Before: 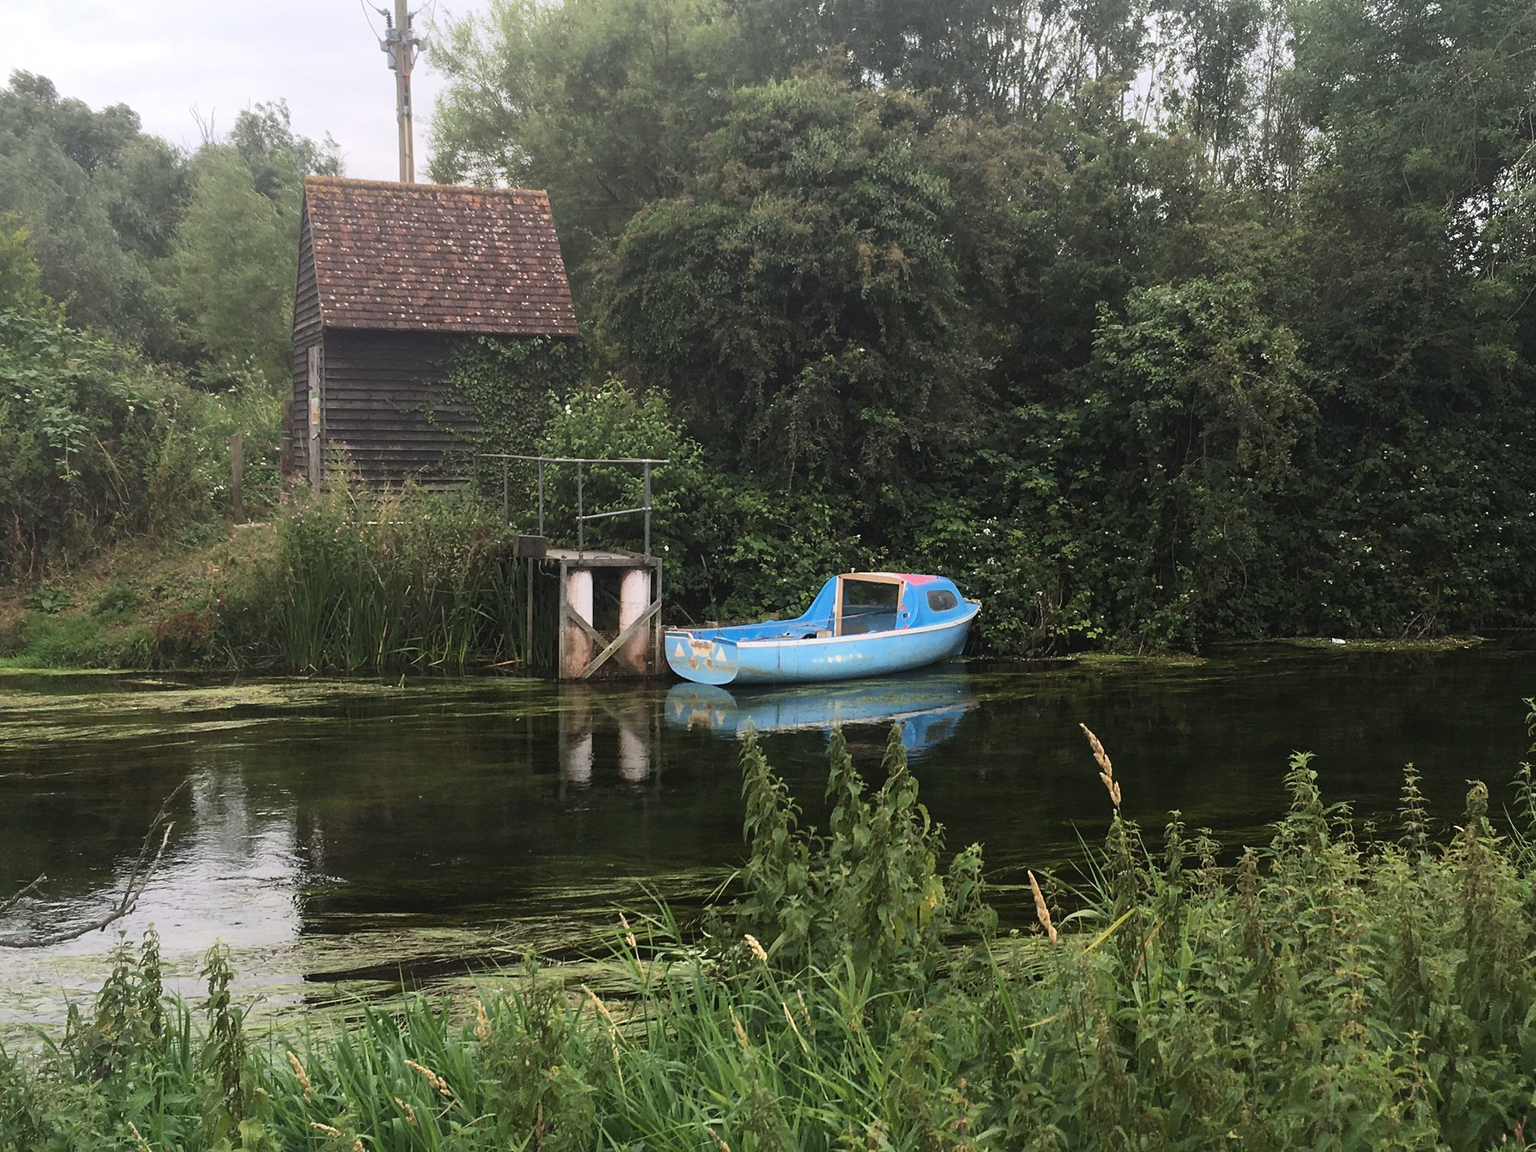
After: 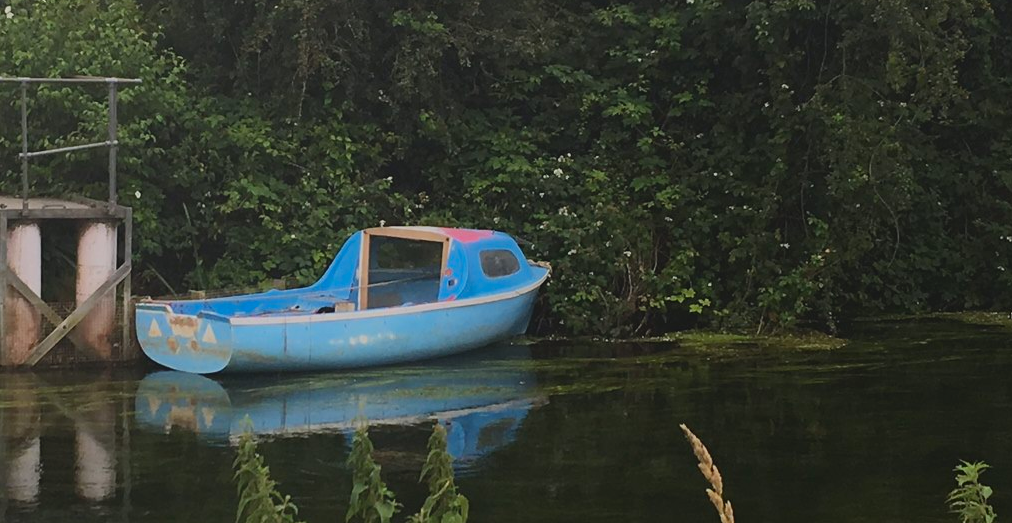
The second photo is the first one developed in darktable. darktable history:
local contrast: detail 69%
crop: left 36.607%, top 34.735%, right 13.146%, bottom 30.611%
